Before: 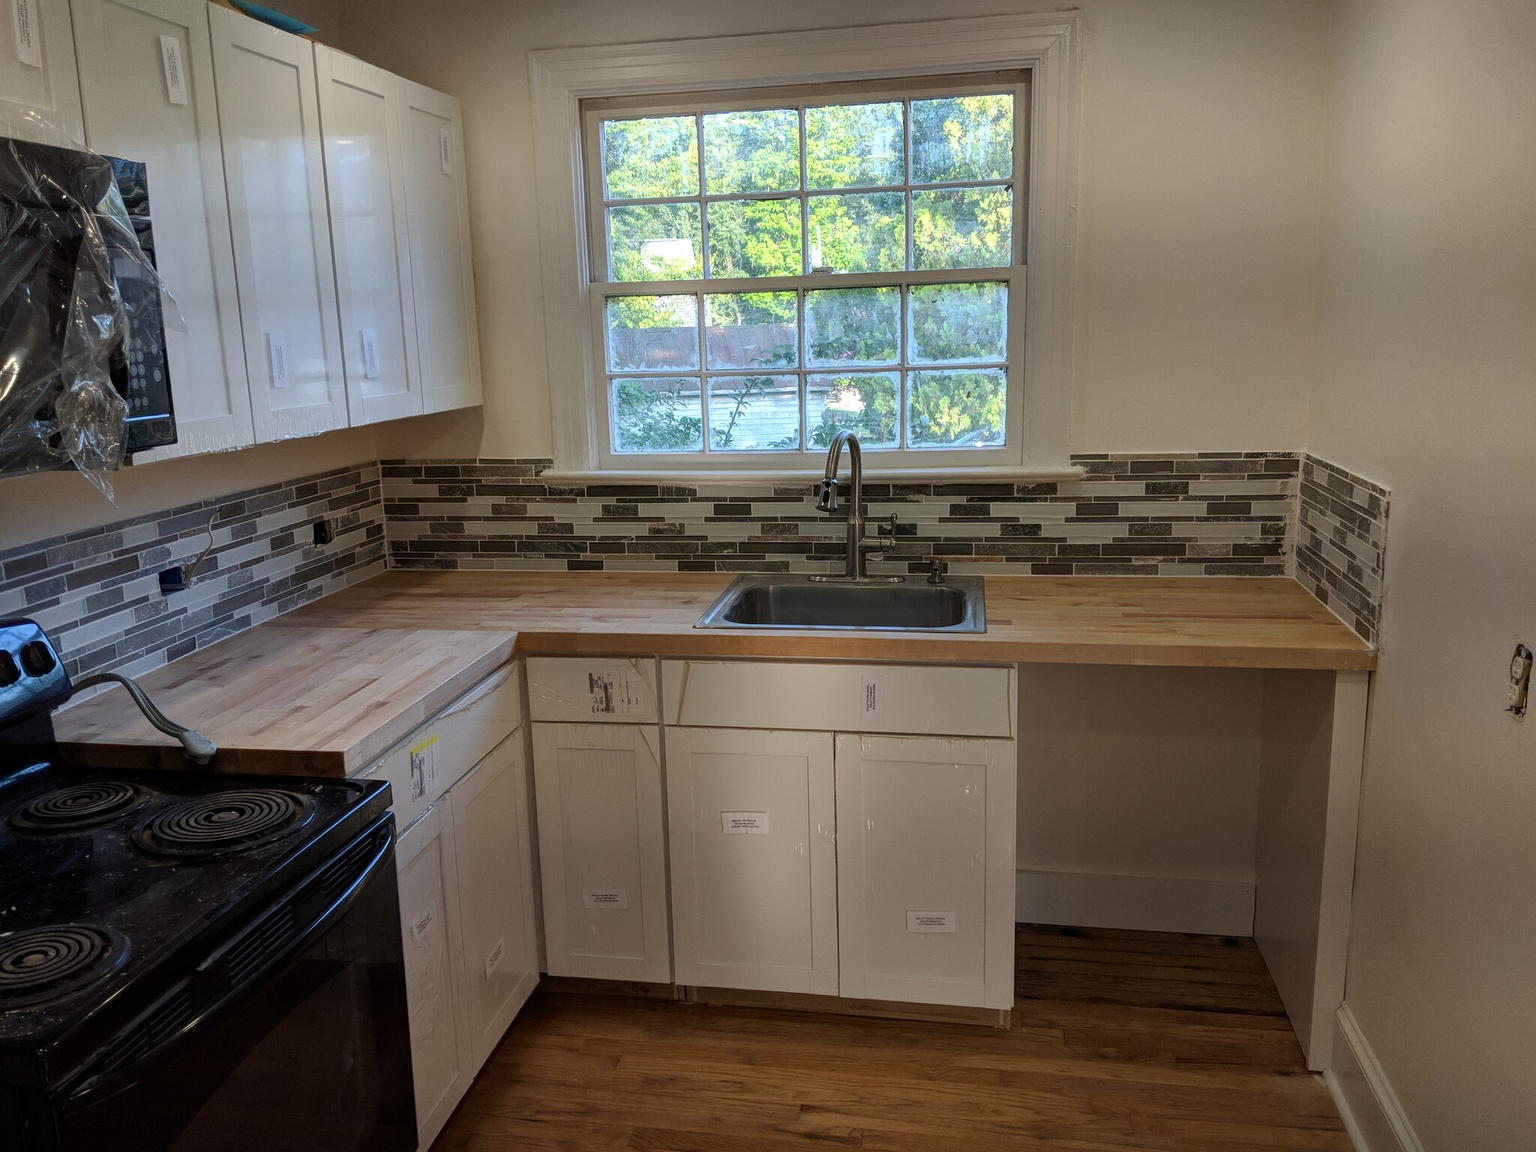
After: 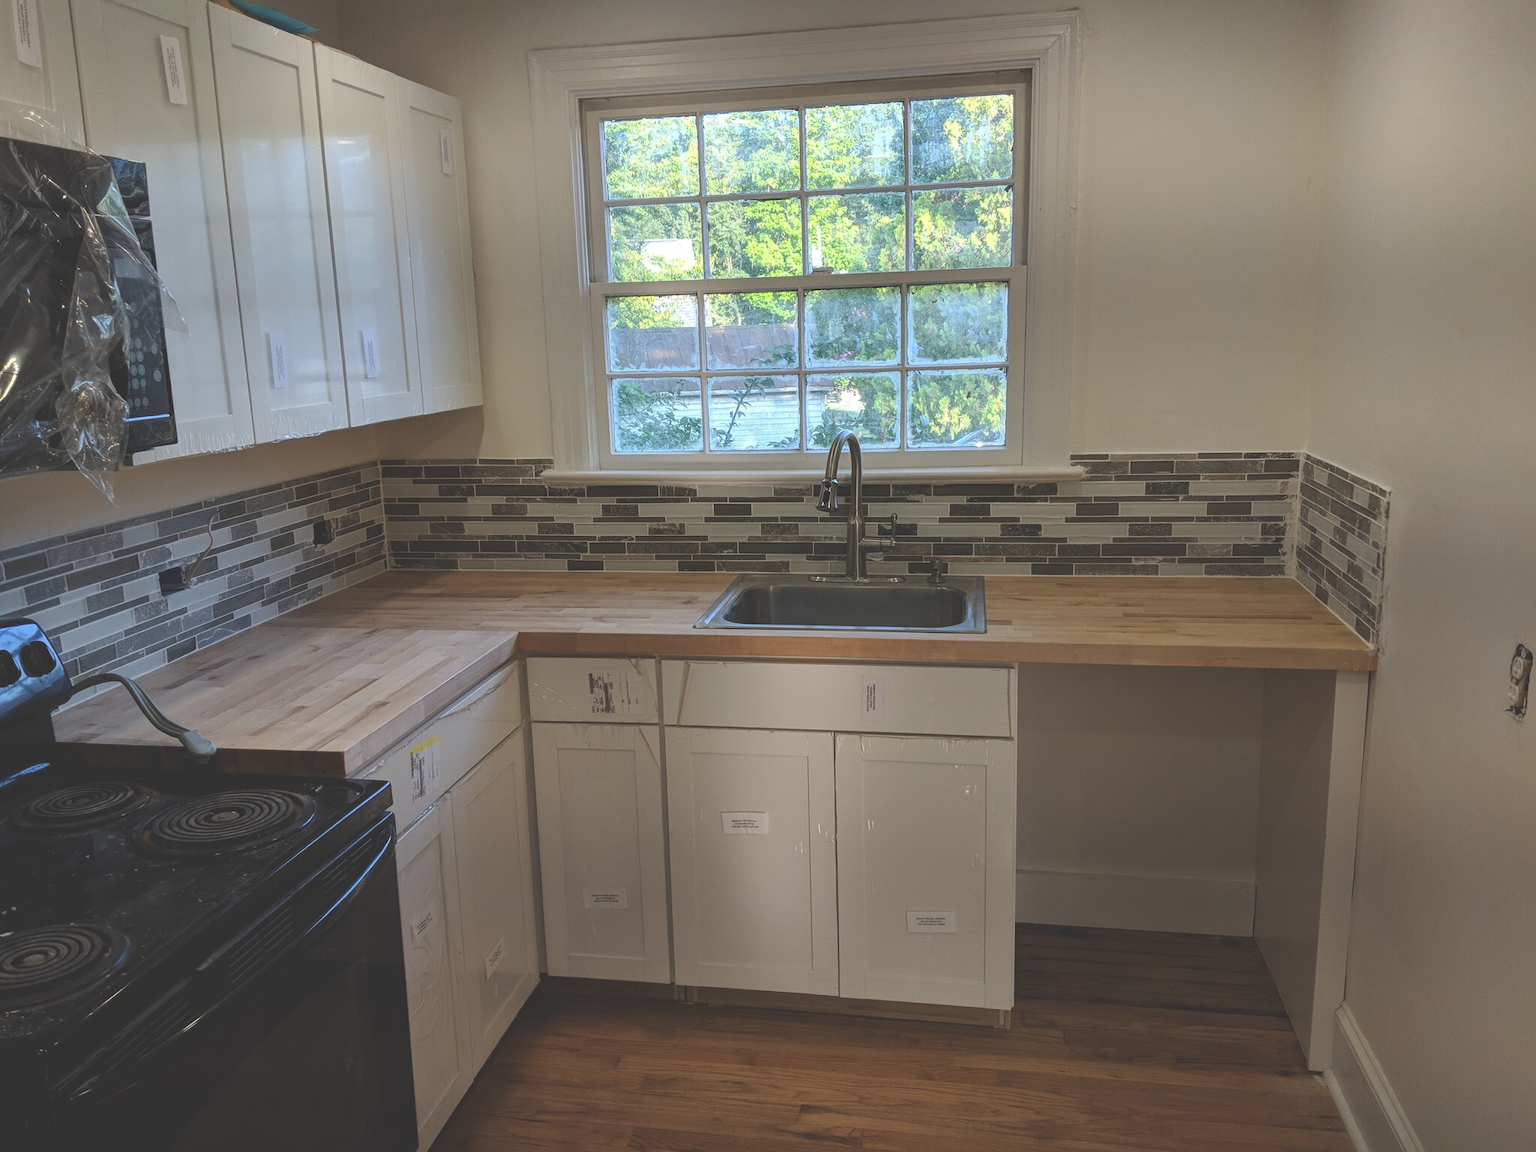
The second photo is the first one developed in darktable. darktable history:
exposure: black level correction -0.031, compensate exposure bias true, compensate highlight preservation false
